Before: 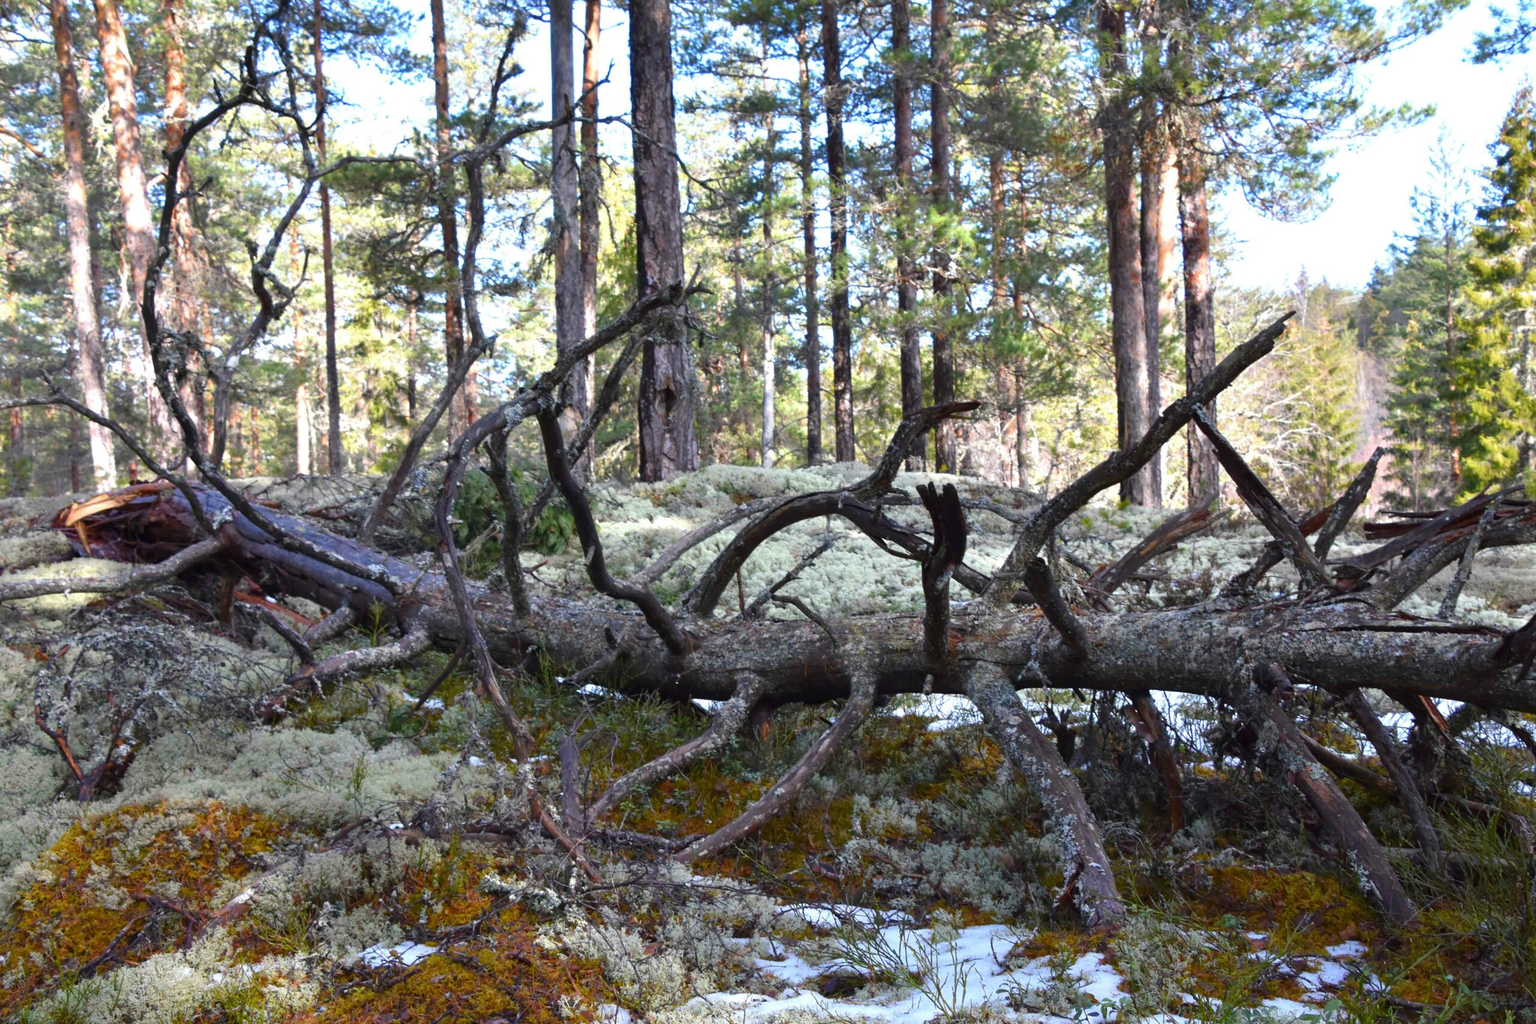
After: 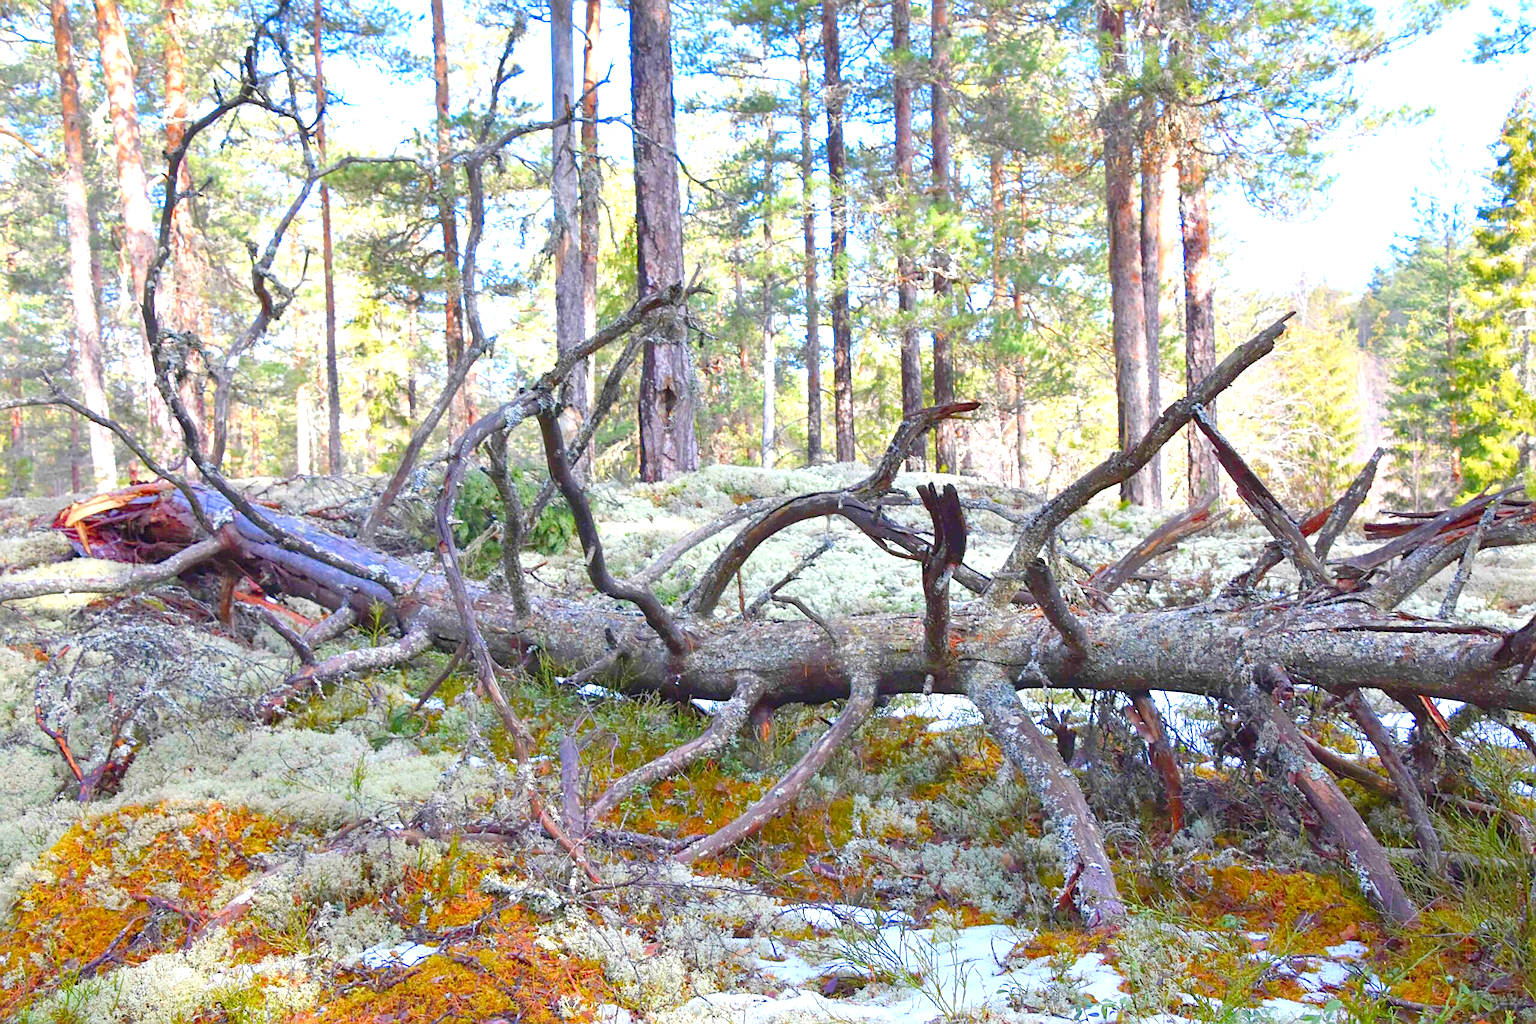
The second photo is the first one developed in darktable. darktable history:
sharpen: on, module defaults
levels: levels [0.008, 0.318, 0.836]
